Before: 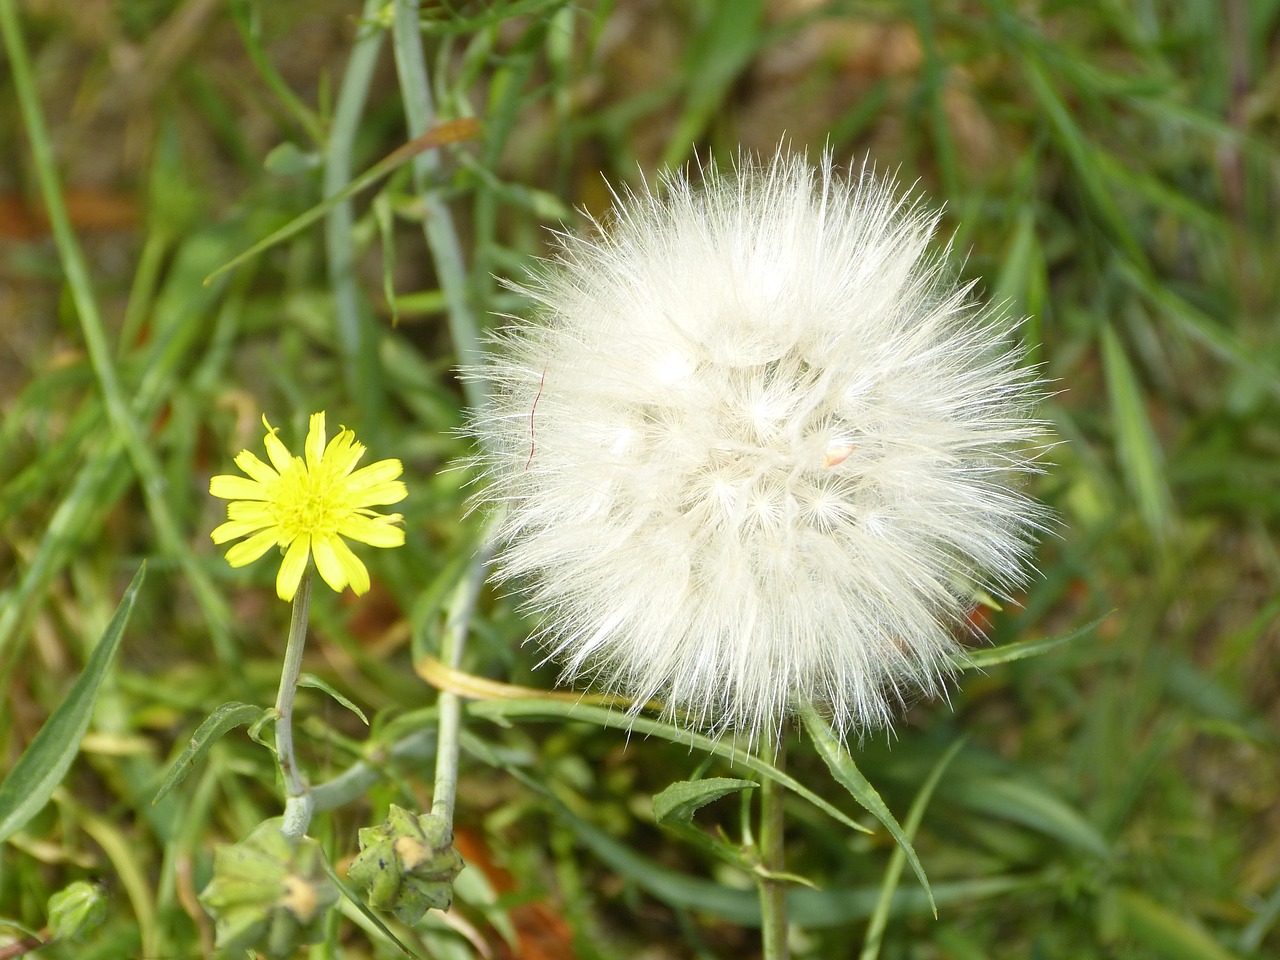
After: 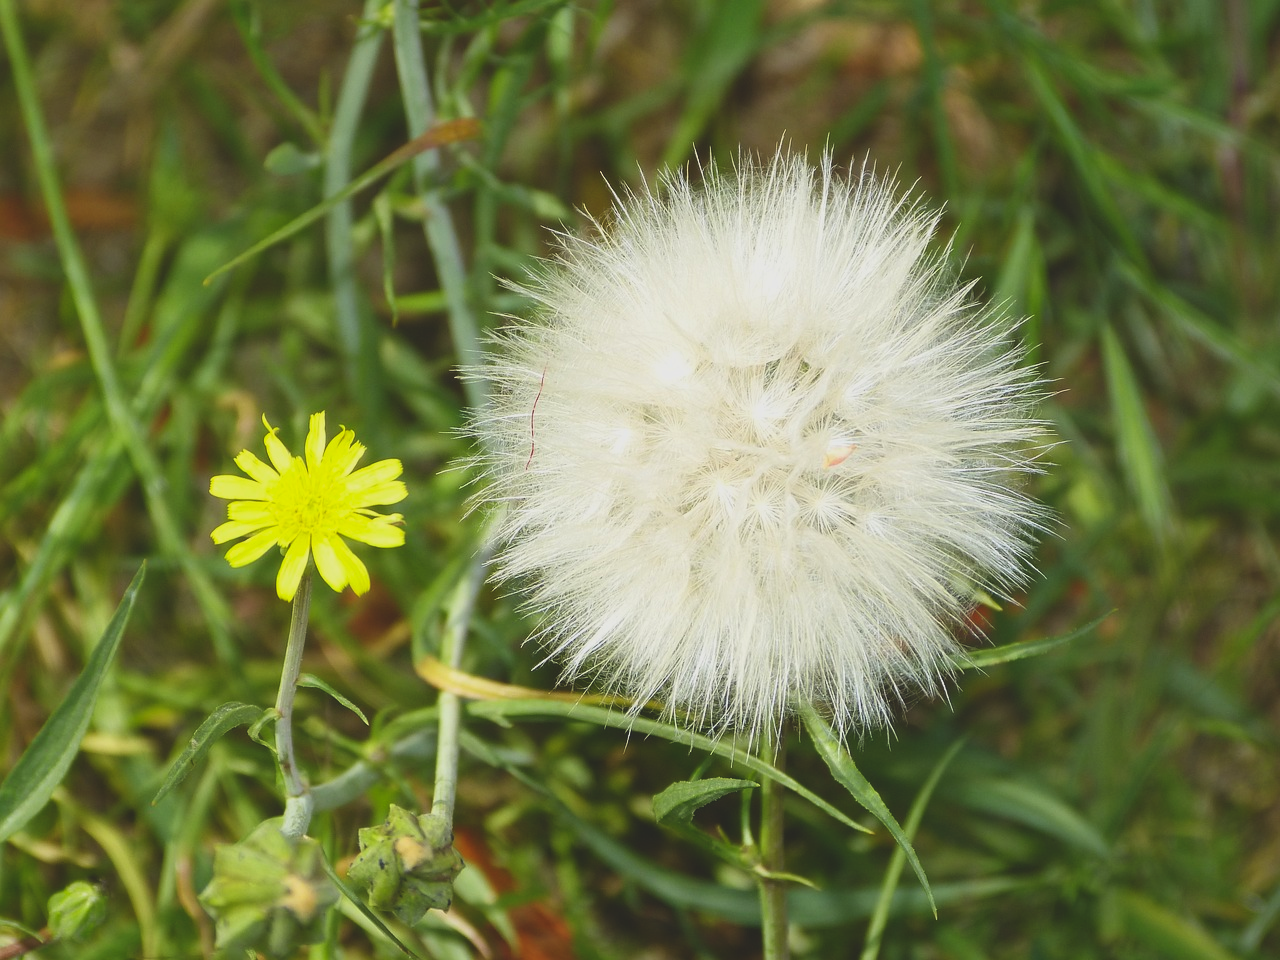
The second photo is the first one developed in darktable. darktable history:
contrast brightness saturation: contrast 0.182, saturation 0.307
exposure: black level correction -0.036, exposure -0.498 EV, compensate exposure bias true, compensate highlight preservation false
